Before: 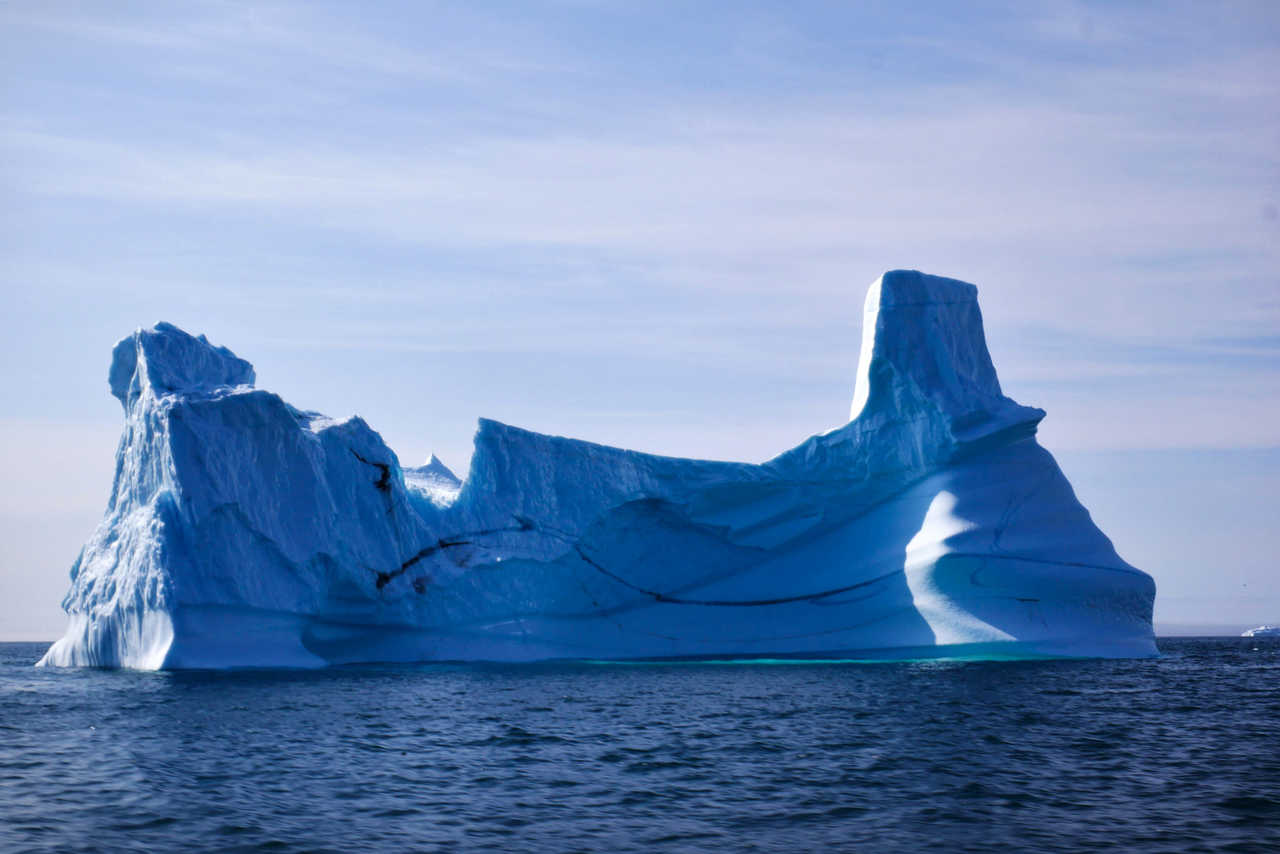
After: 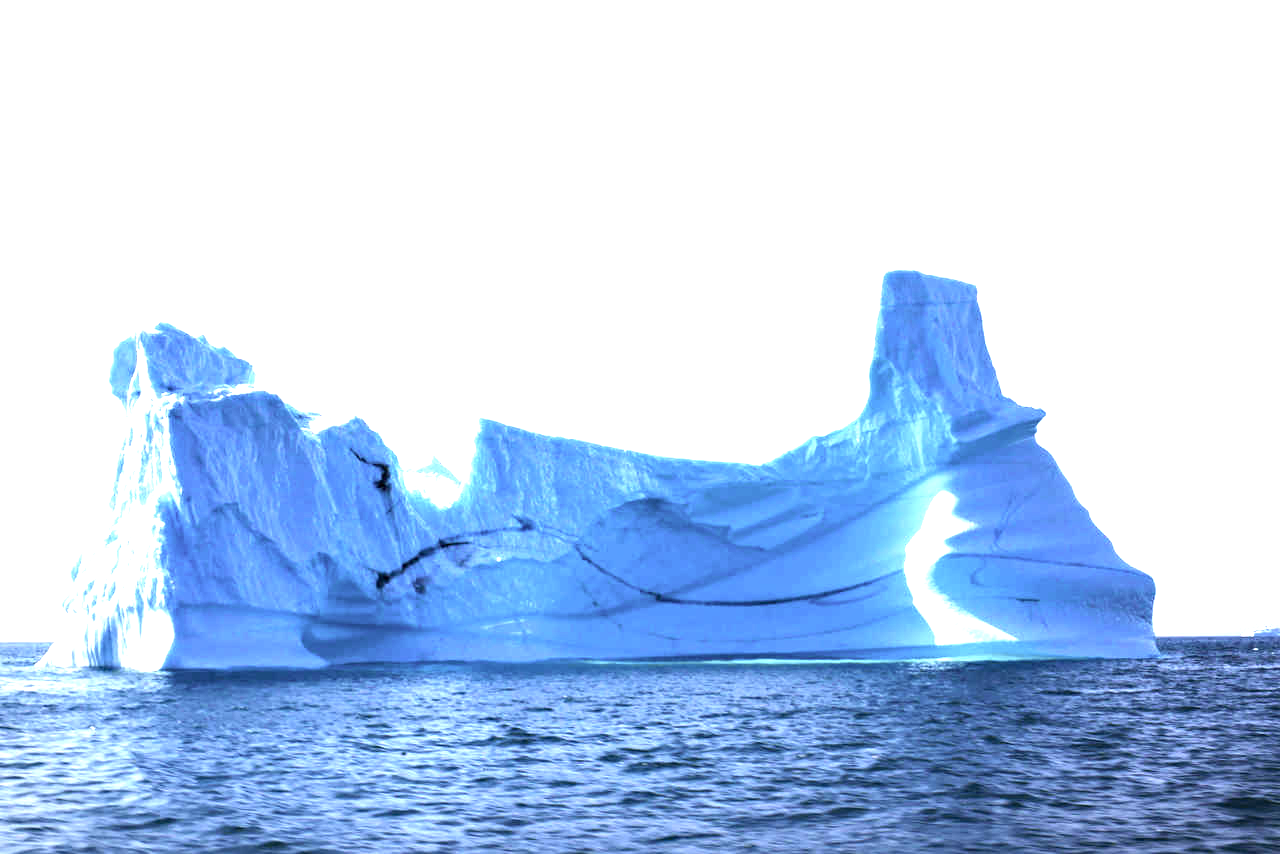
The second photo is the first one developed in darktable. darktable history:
haze removal: strength 0.124, distance 0.25, compatibility mode true, adaptive false
color zones: curves: ch0 [(0, 0.5) (0.125, 0.4) (0.25, 0.5) (0.375, 0.4) (0.5, 0.4) (0.625, 0.6) (0.75, 0.6) (0.875, 0.5)]; ch1 [(0, 0.35) (0.125, 0.45) (0.25, 0.35) (0.375, 0.35) (0.5, 0.35) (0.625, 0.35) (0.75, 0.45) (0.875, 0.35)]; ch2 [(0, 0.6) (0.125, 0.5) (0.25, 0.5) (0.375, 0.6) (0.5, 0.6) (0.625, 0.5) (0.75, 0.5) (0.875, 0.5)]
exposure: black level correction 0, exposure 1.705 EV, compensate highlight preservation false
